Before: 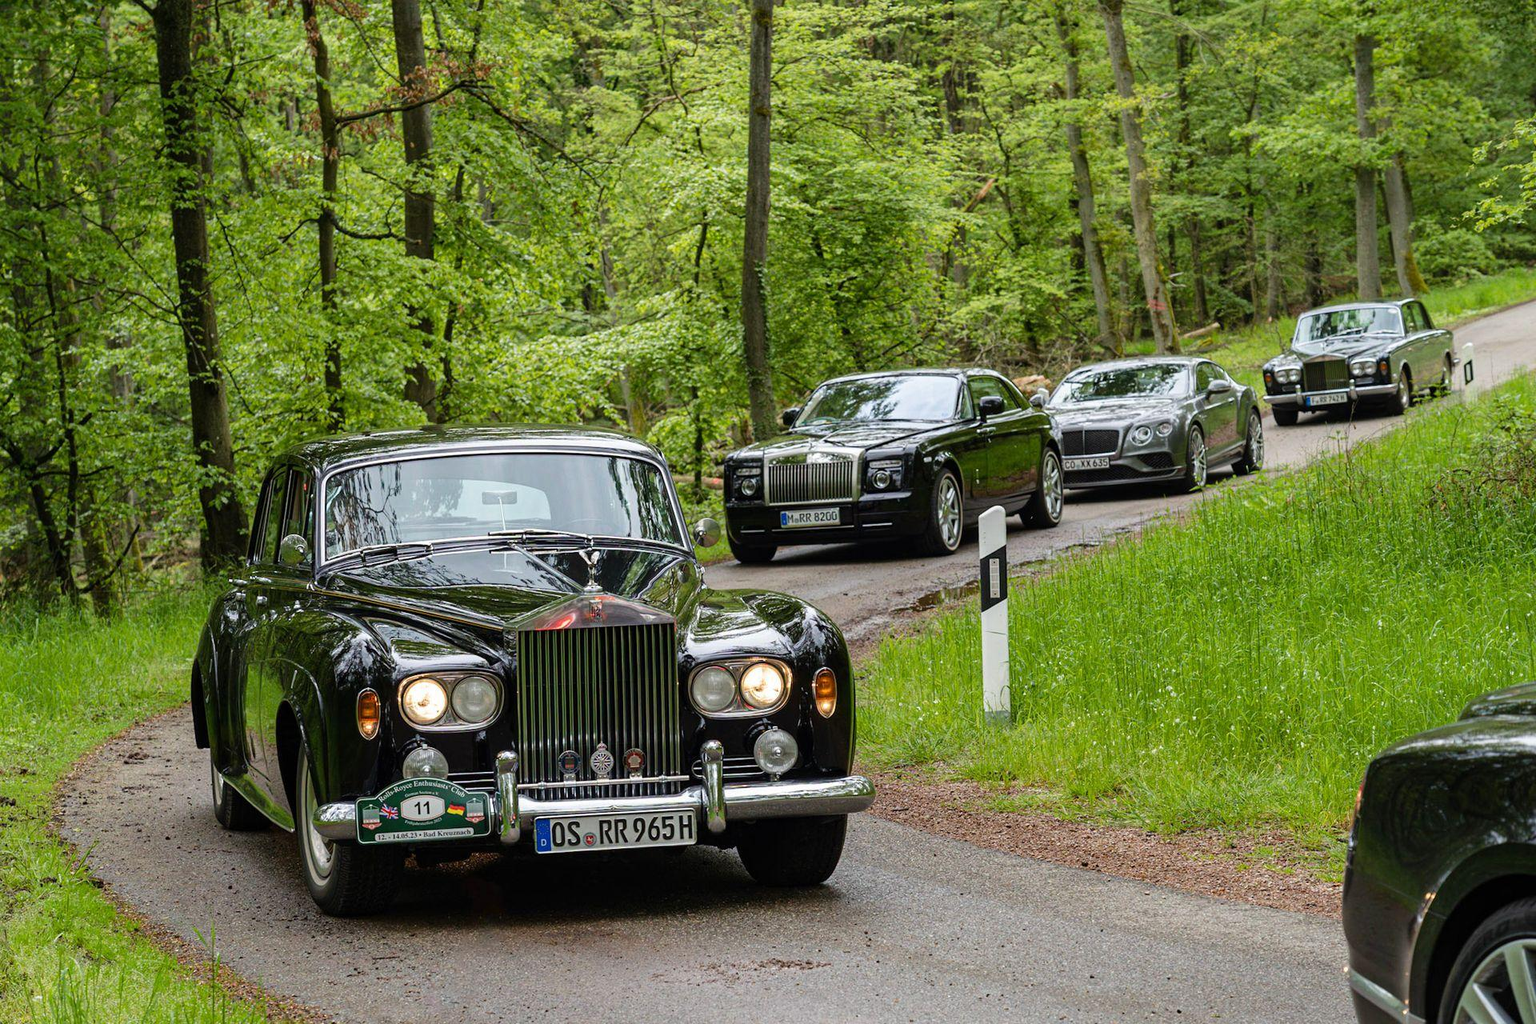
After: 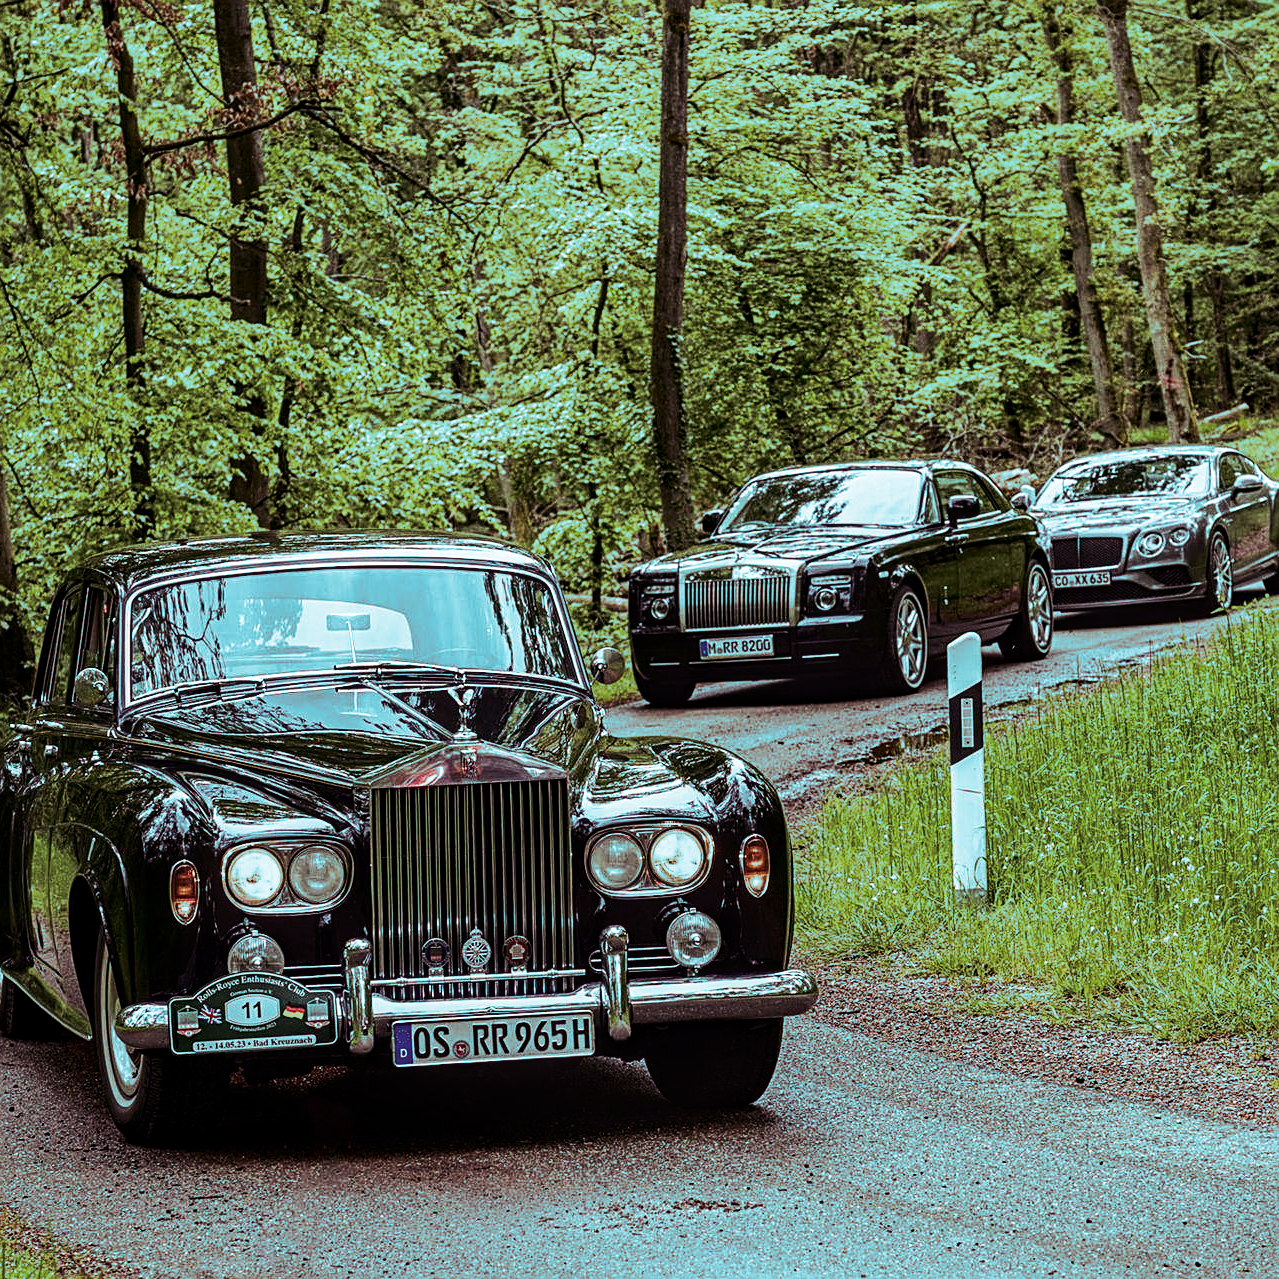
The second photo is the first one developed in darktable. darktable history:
sharpen: on, module defaults
haze removal: compatibility mode true, adaptive false
contrast brightness saturation: contrast 0.28
crop and rotate: left 14.385%, right 18.948%
local contrast: on, module defaults
split-toning: shadows › hue 327.6°, highlights › hue 198°, highlights › saturation 0.55, balance -21.25, compress 0%
